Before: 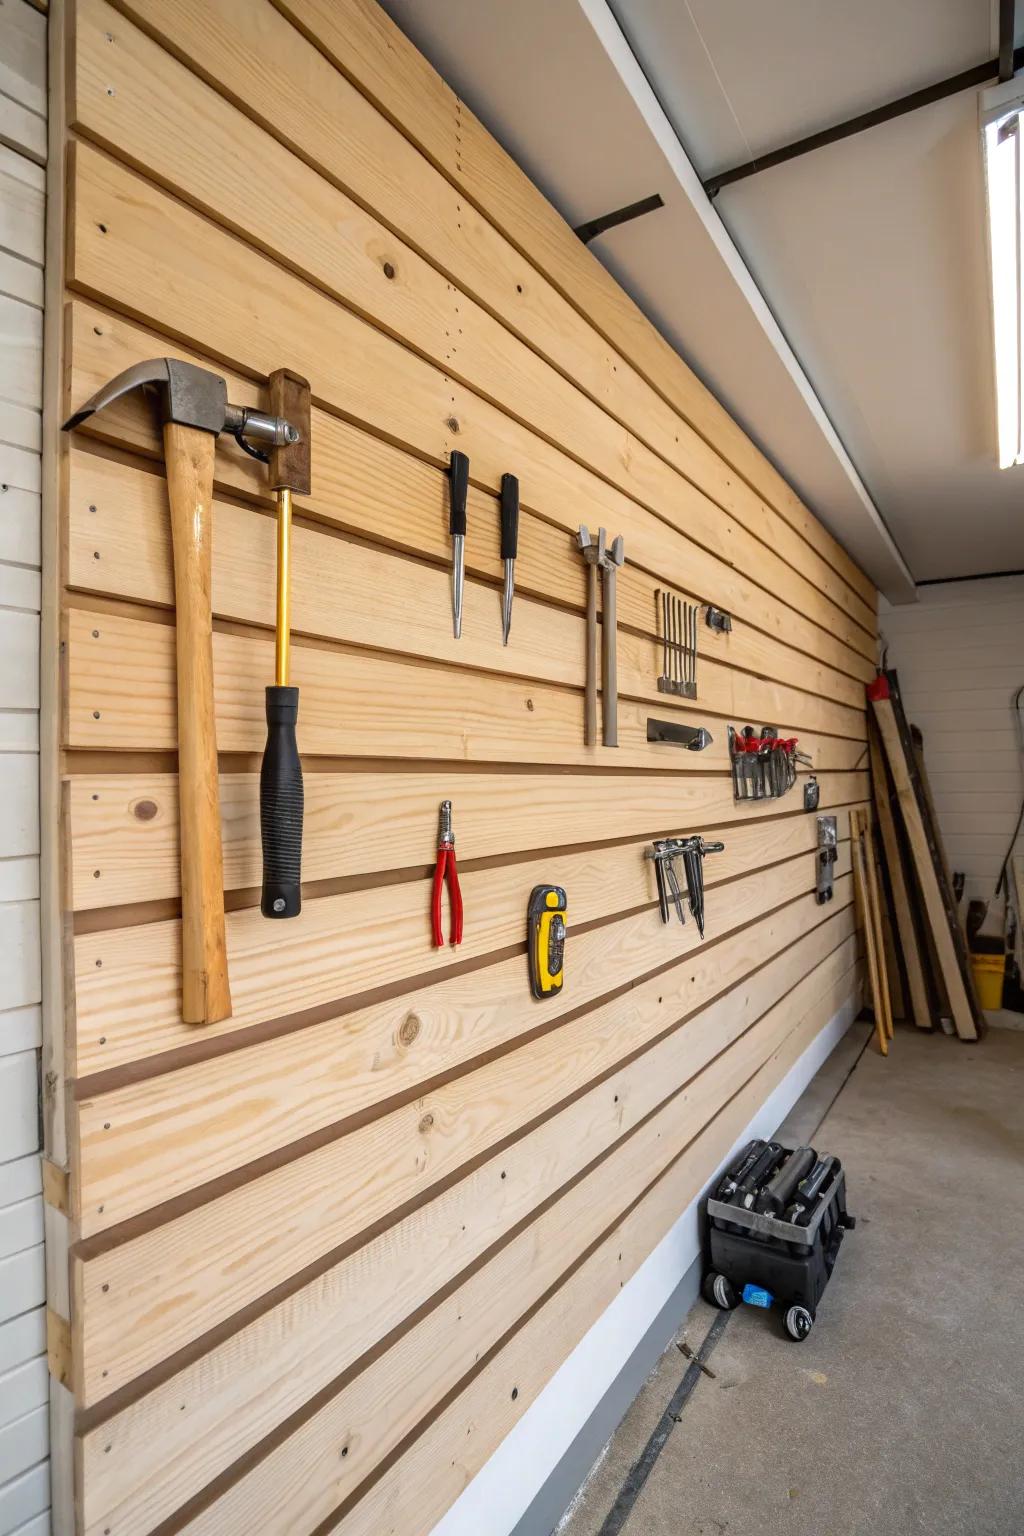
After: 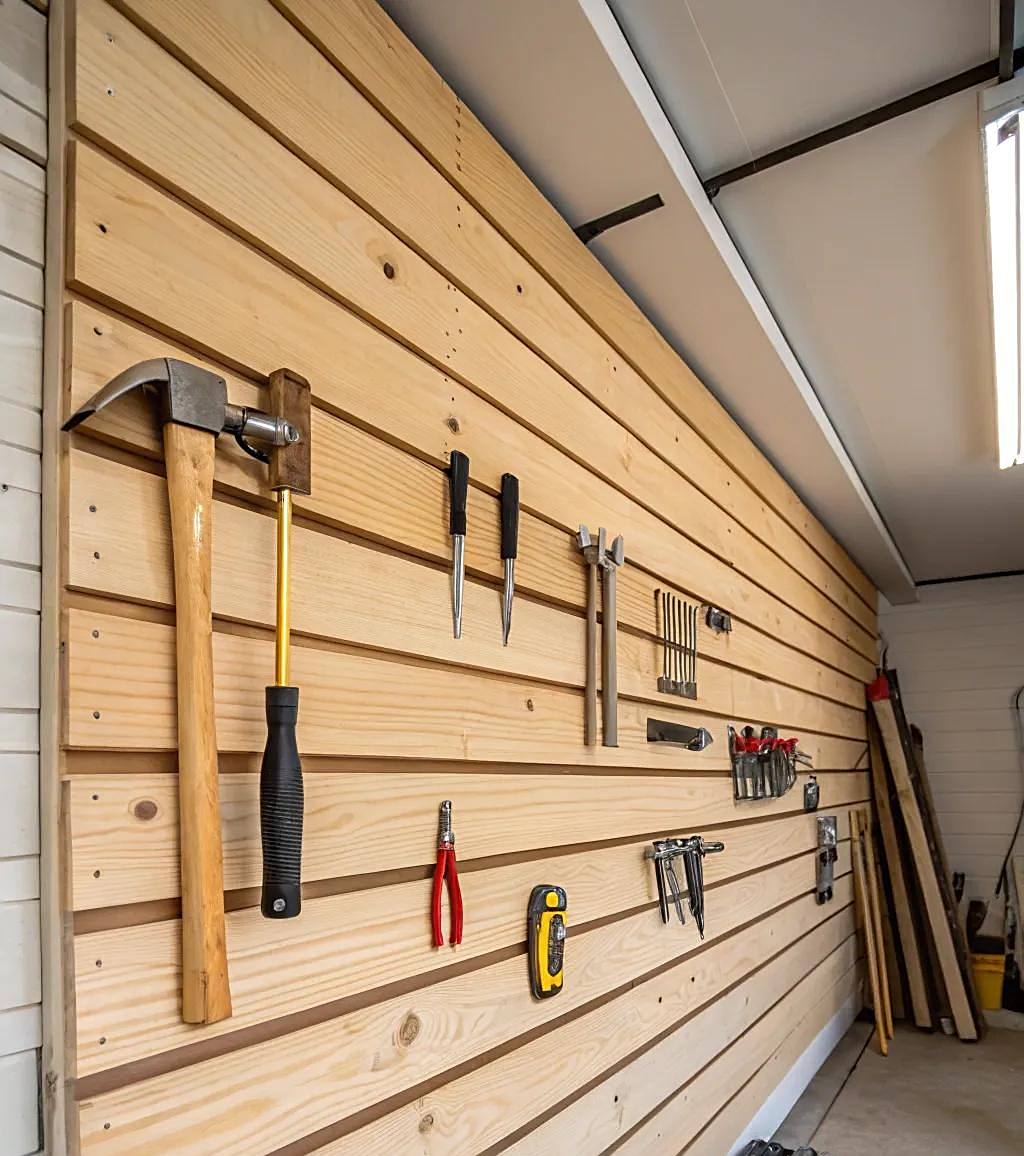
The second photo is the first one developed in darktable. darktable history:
crop: bottom 24.682%
sharpen: on, module defaults
